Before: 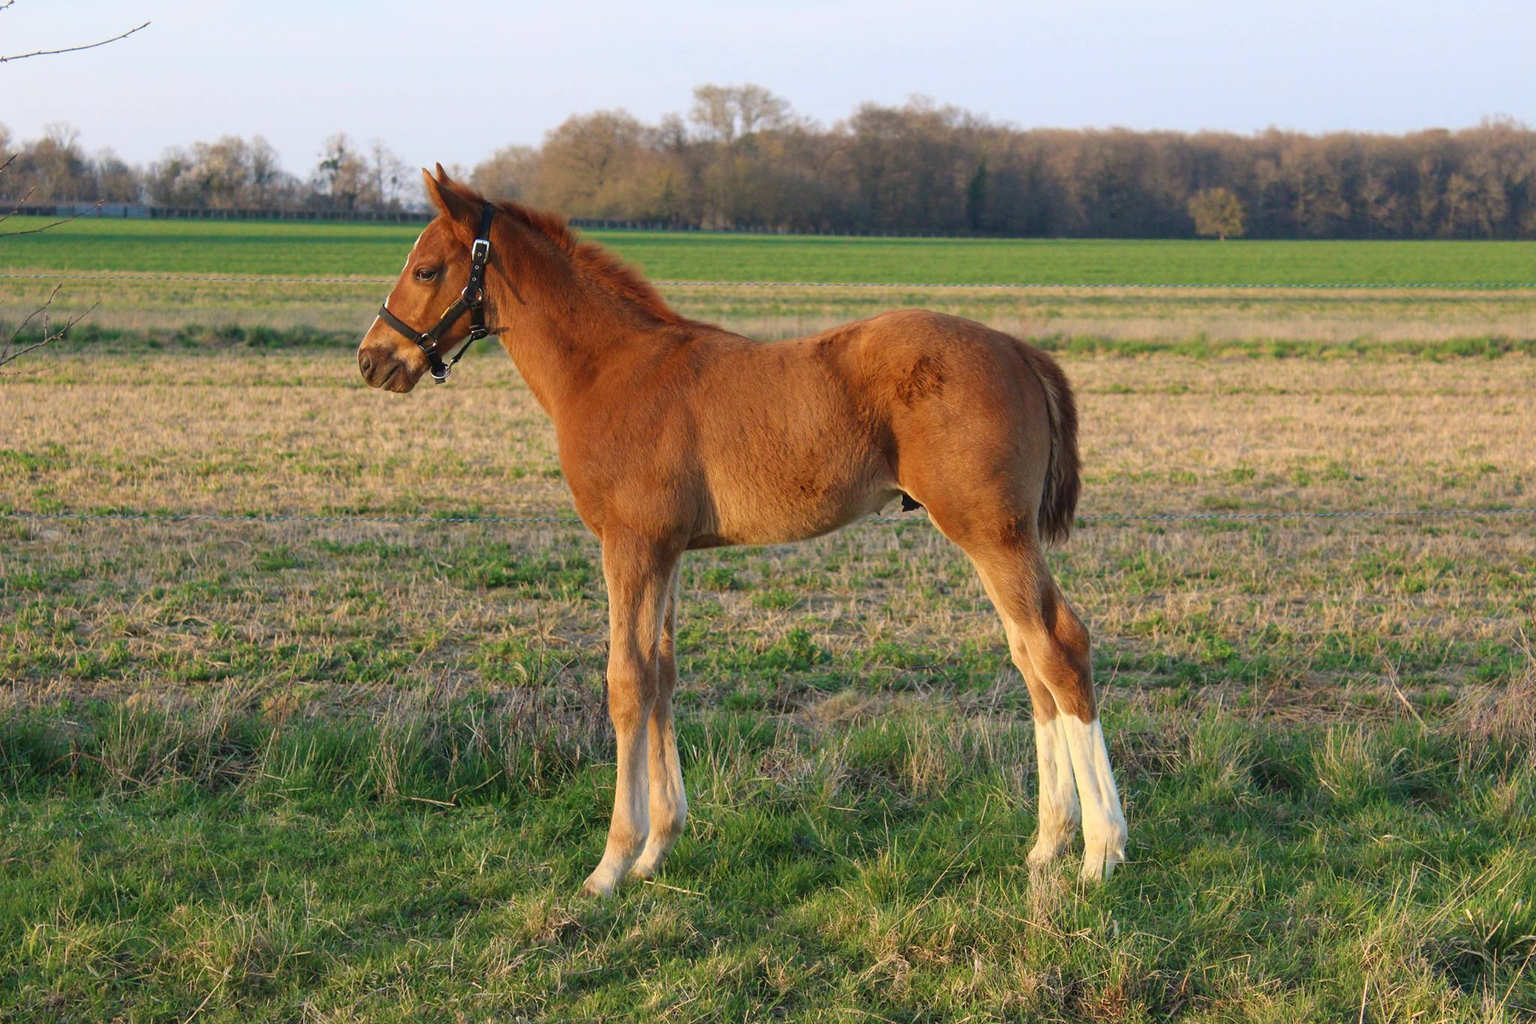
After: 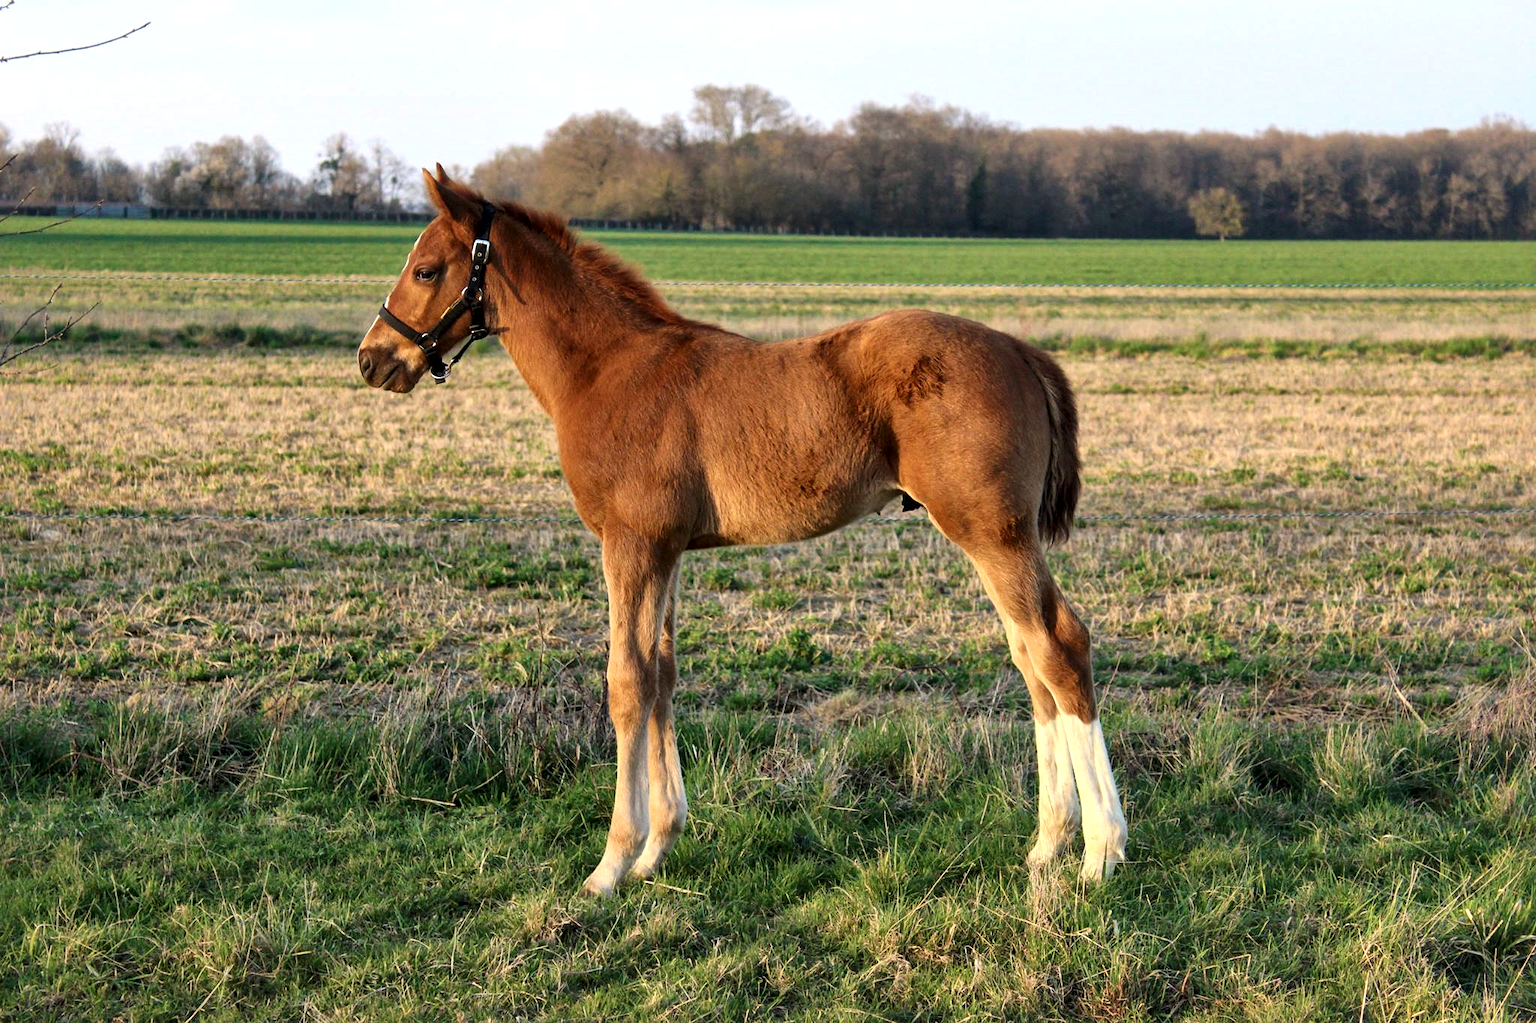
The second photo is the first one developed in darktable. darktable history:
levels: levels [0.062, 0.494, 0.925]
local contrast: mode bilateral grid, contrast 25, coarseness 59, detail 151%, midtone range 0.2
